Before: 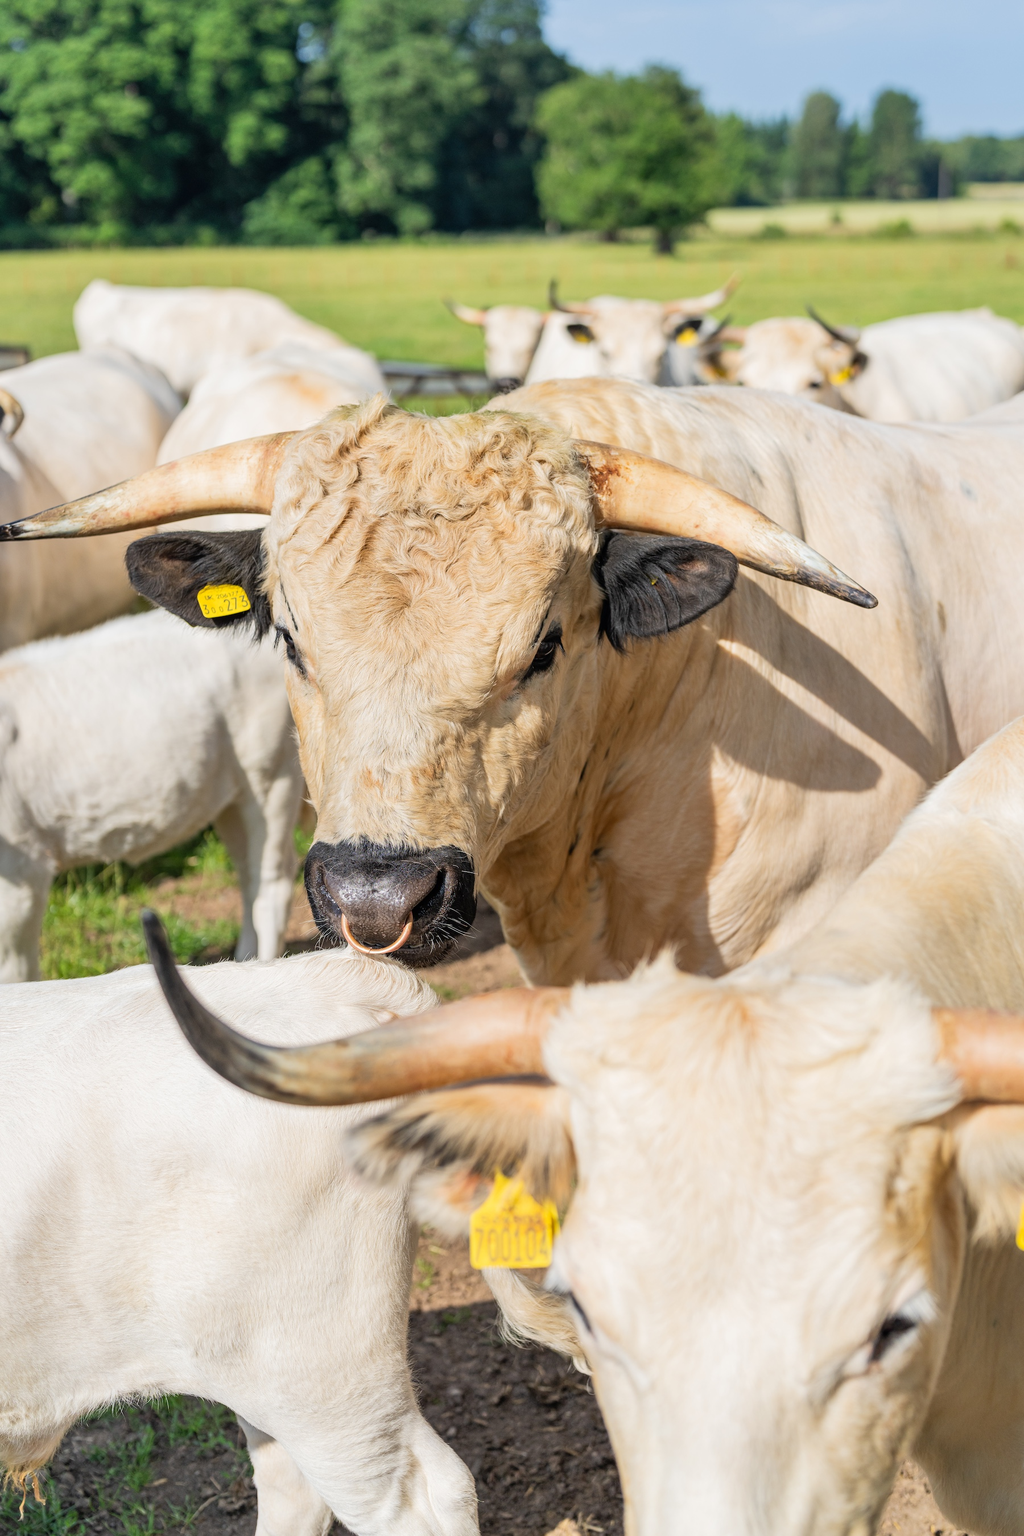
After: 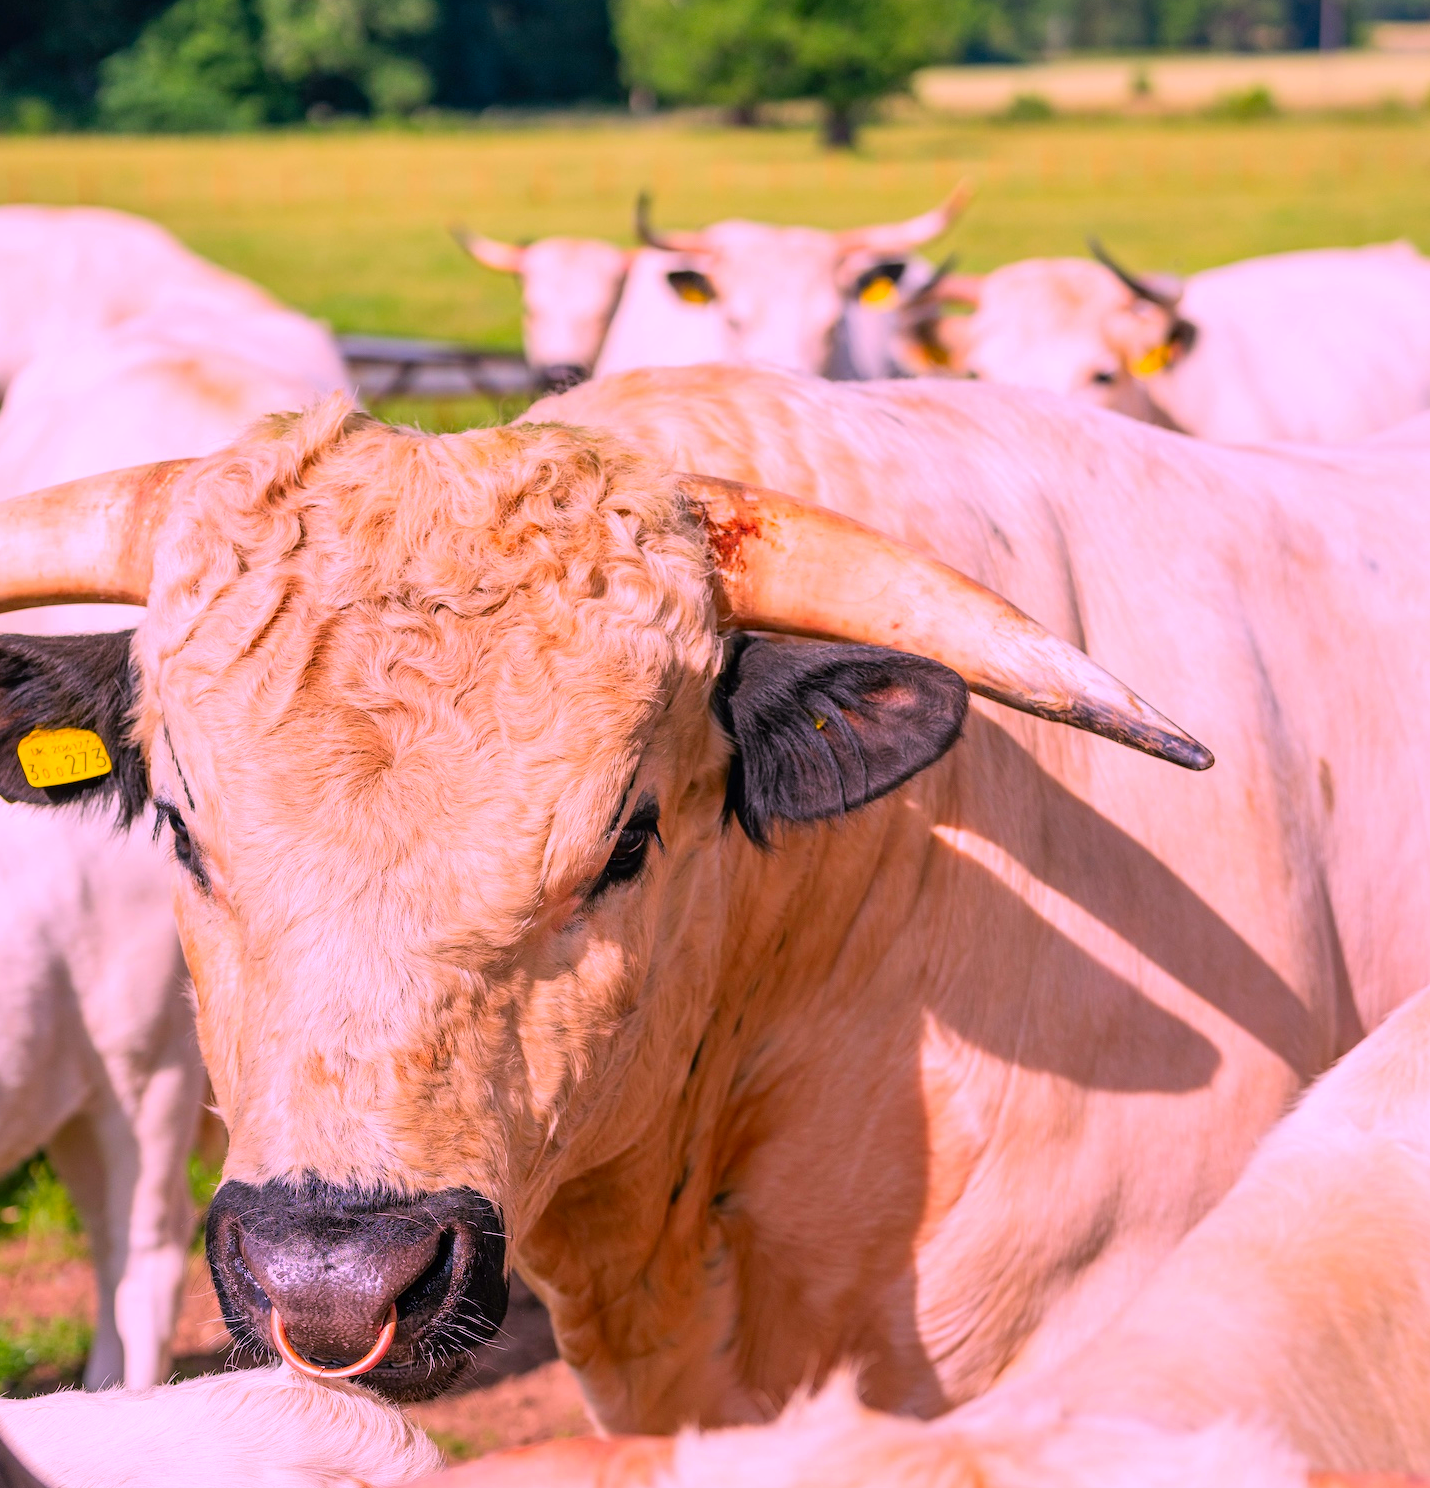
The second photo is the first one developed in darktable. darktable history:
crop: left 18.331%, top 11.099%, right 2.064%, bottom 33.408%
color correction: highlights a* 19.2, highlights b* -11.71, saturation 1.65
